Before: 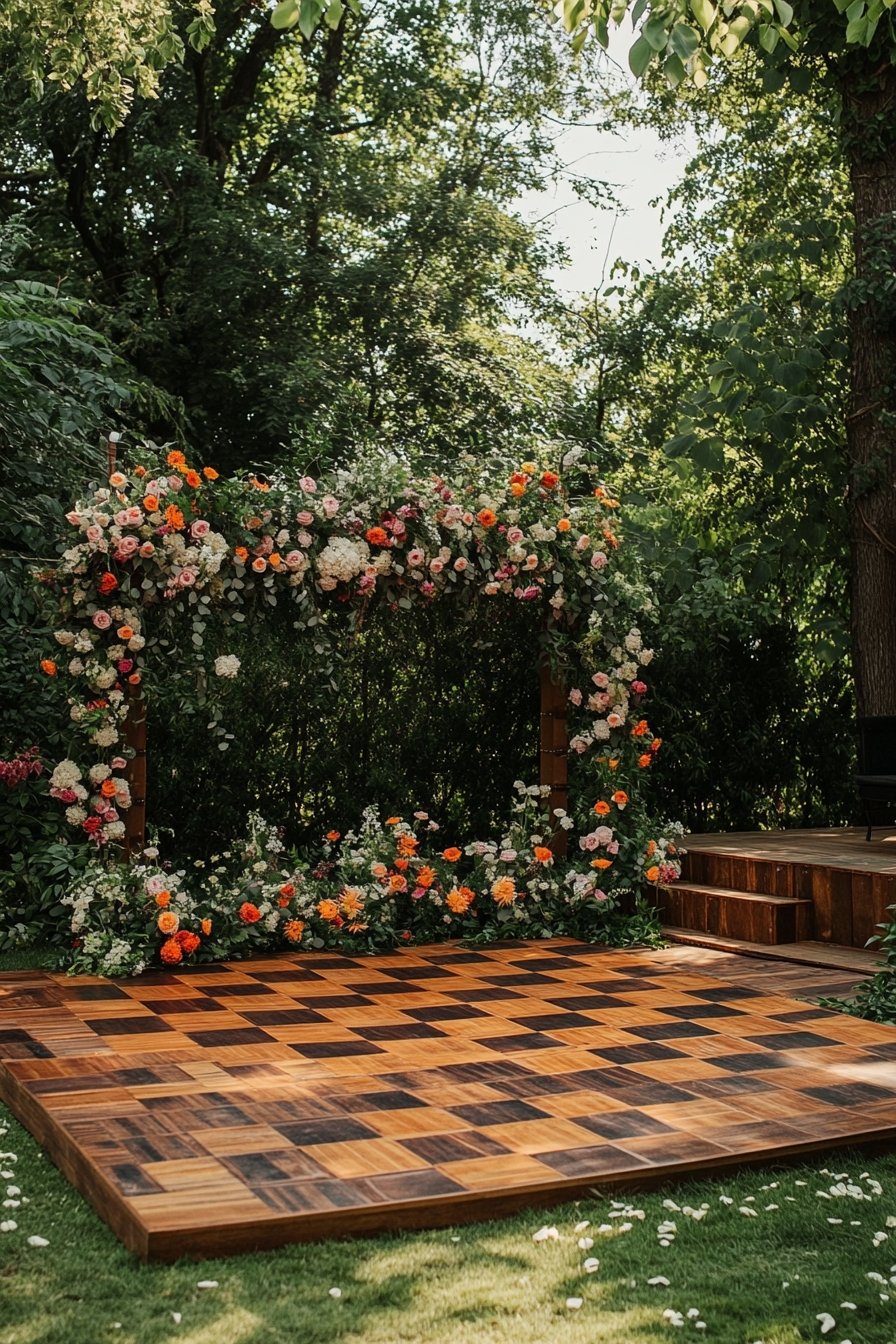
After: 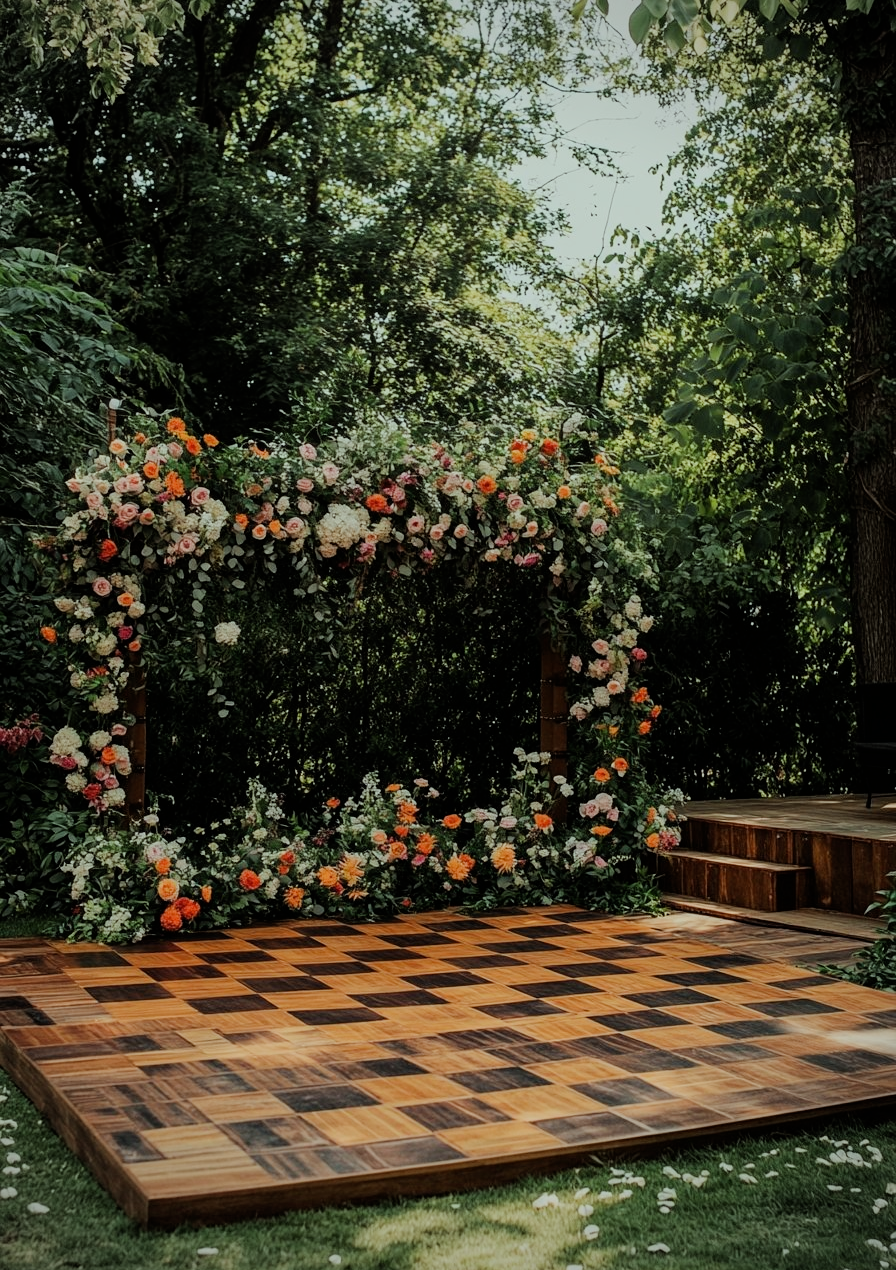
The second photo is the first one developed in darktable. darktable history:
crop and rotate: top 2.479%, bottom 3.018%
filmic rgb: black relative exposure -7.65 EV, white relative exposure 4.56 EV, hardness 3.61
vignetting: fall-off radius 60.92%
color correction: highlights a* -6.69, highlights b* 0.49
